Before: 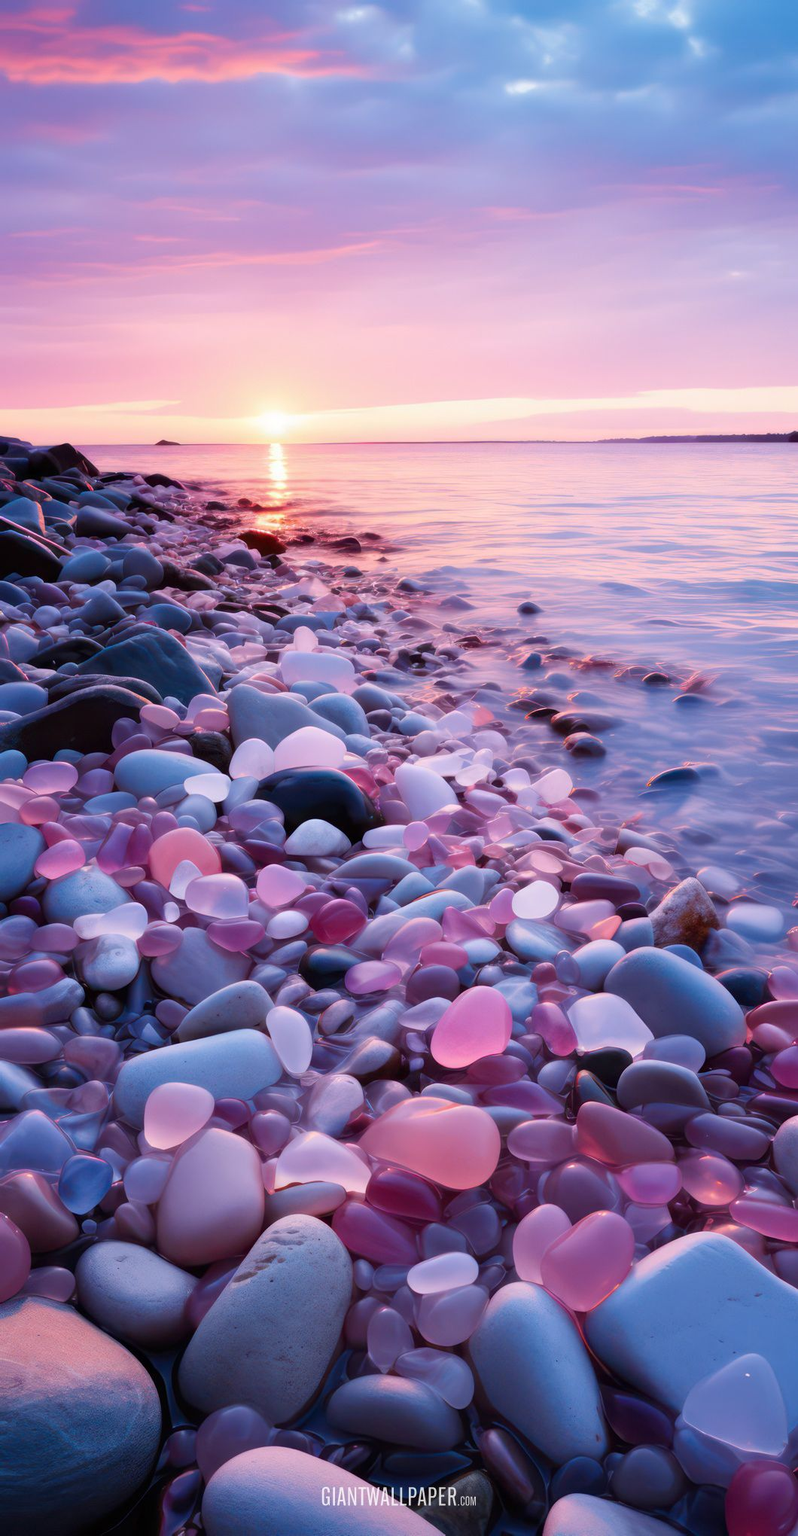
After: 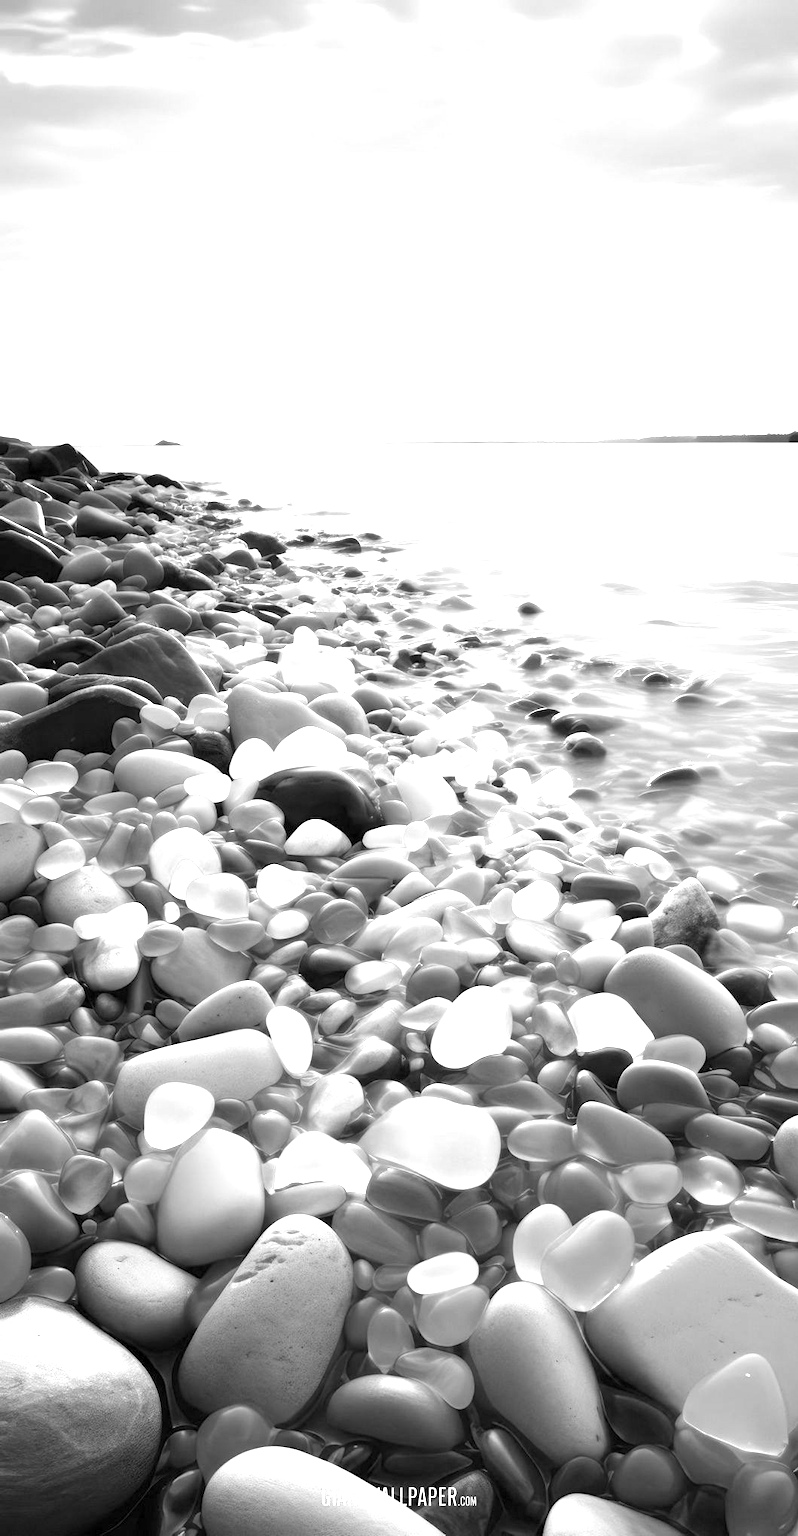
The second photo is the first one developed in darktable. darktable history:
color balance rgb: perceptual saturation grading › global saturation 20%, perceptual saturation grading › highlights -25%, perceptual saturation grading › shadows 50%
exposure: exposure 1.5 EV, compensate highlight preservation false
contrast equalizer: y [[0.5 ×6], [0.5 ×6], [0.5, 0.5, 0.501, 0.545, 0.707, 0.863], [0 ×6], [0 ×6]]
color zones: curves: ch0 [(0.004, 0.588) (0.116, 0.636) (0.259, 0.476) (0.423, 0.464) (0.75, 0.5)]; ch1 [(0, 0) (0.143, 0) (0.286, 0) (0.429, 0) (0.571, 0) (0.714, 0) (0.857, 0)]
